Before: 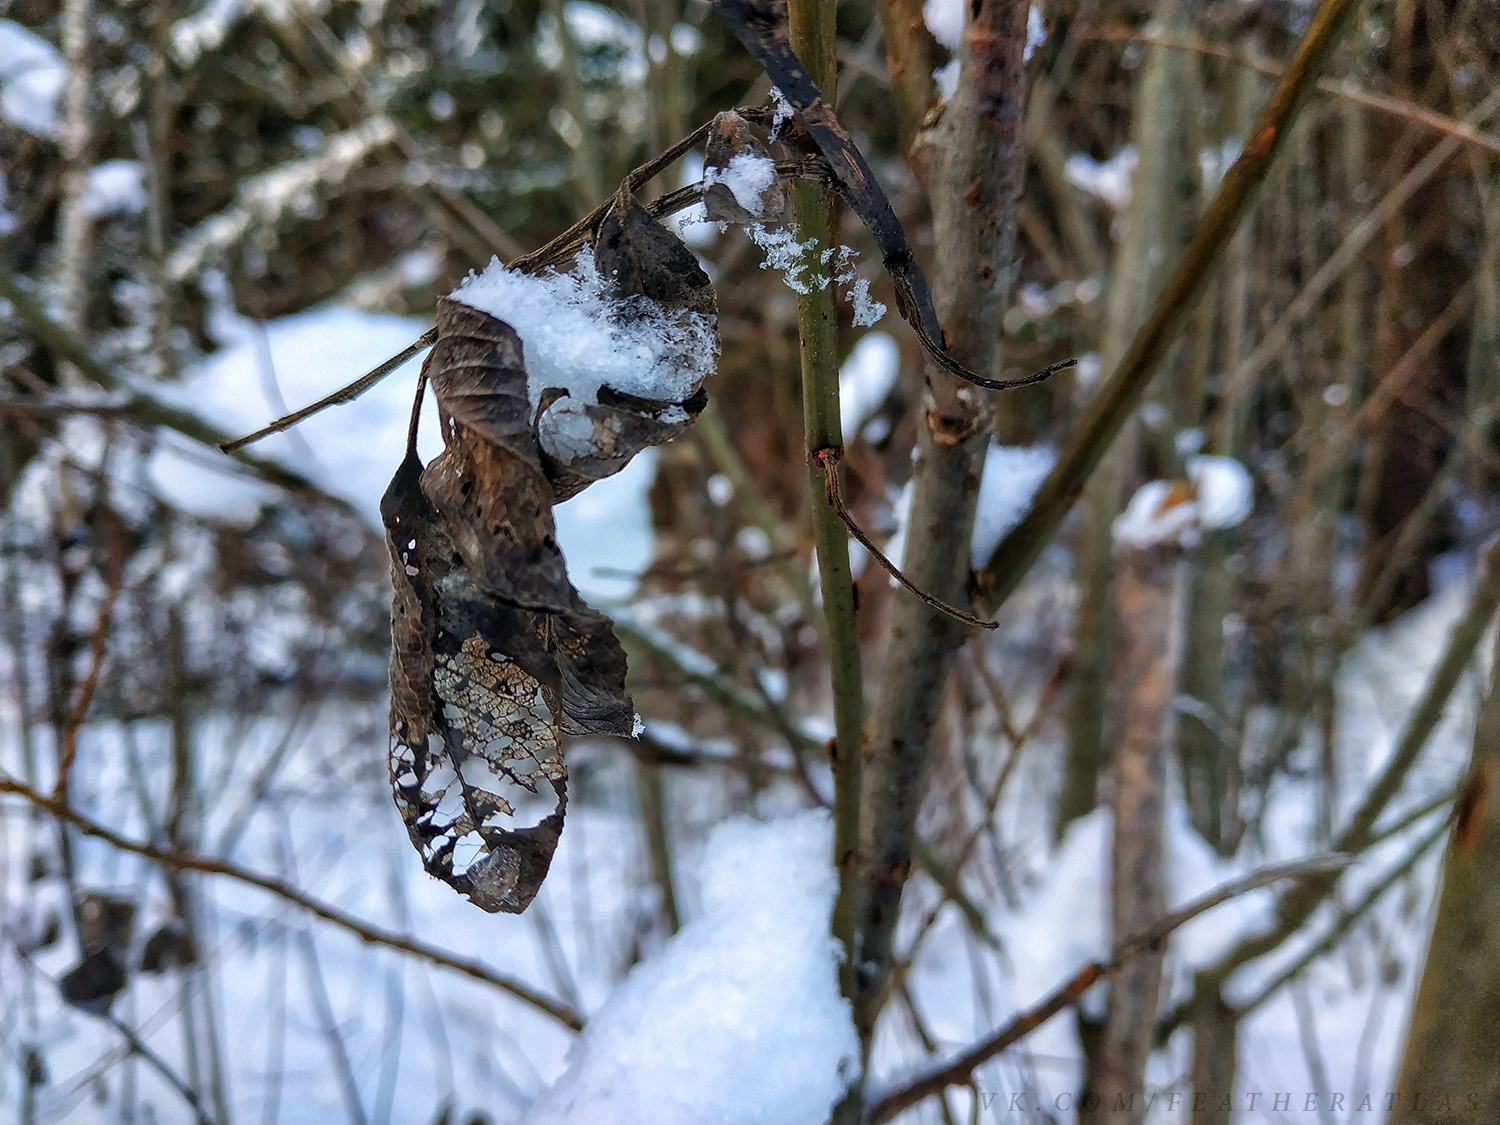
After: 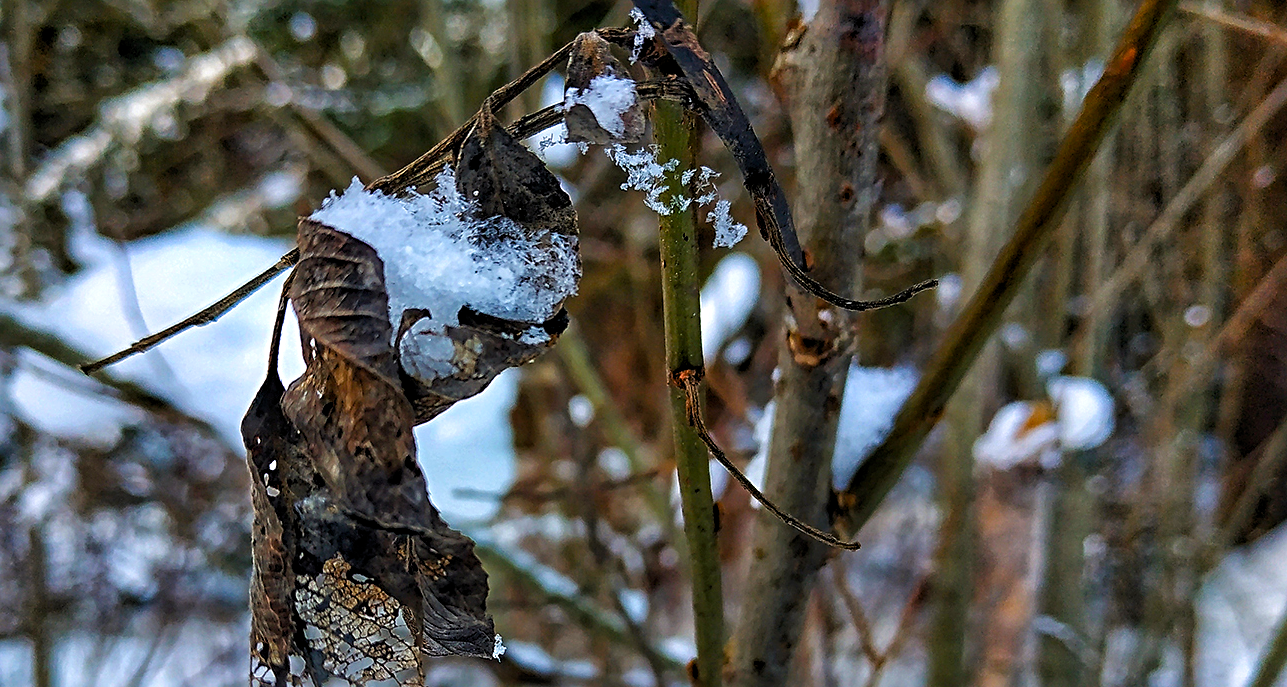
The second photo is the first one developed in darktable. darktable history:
crop and rotate: left 9.301%, top 7.103%, right 4.873%, bottom 31.787%
velvia: strength 31.73%, mid-tones bias 0.204
sharpen: radius 3.998
levels: levels [0.026, 0.507, 0.987]
